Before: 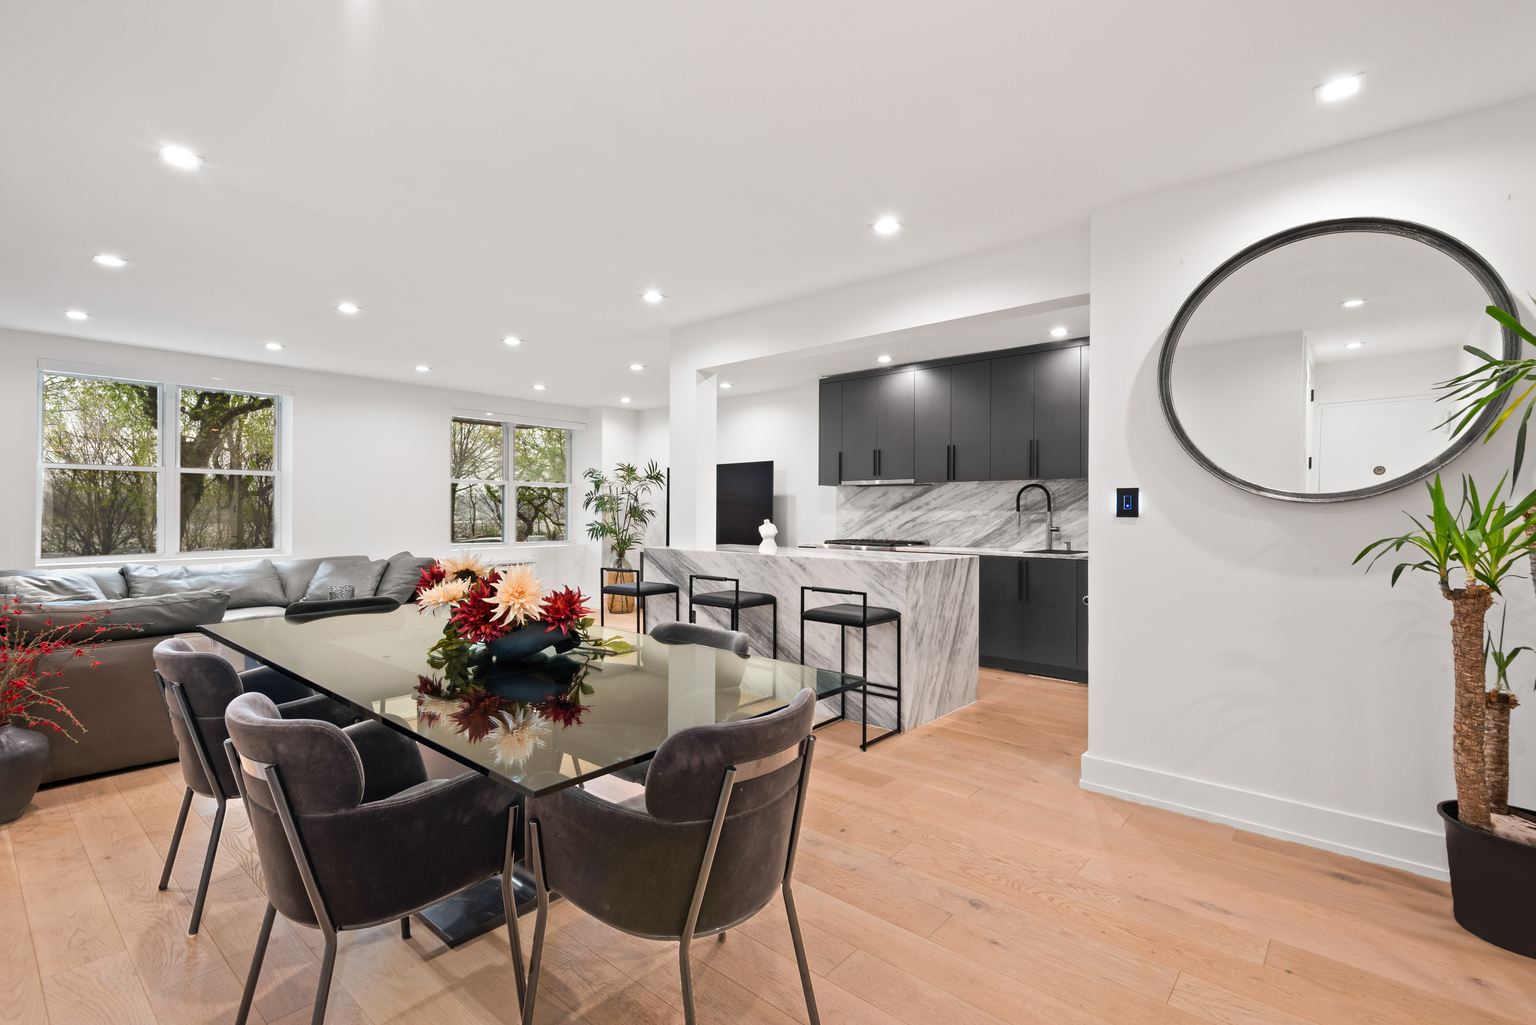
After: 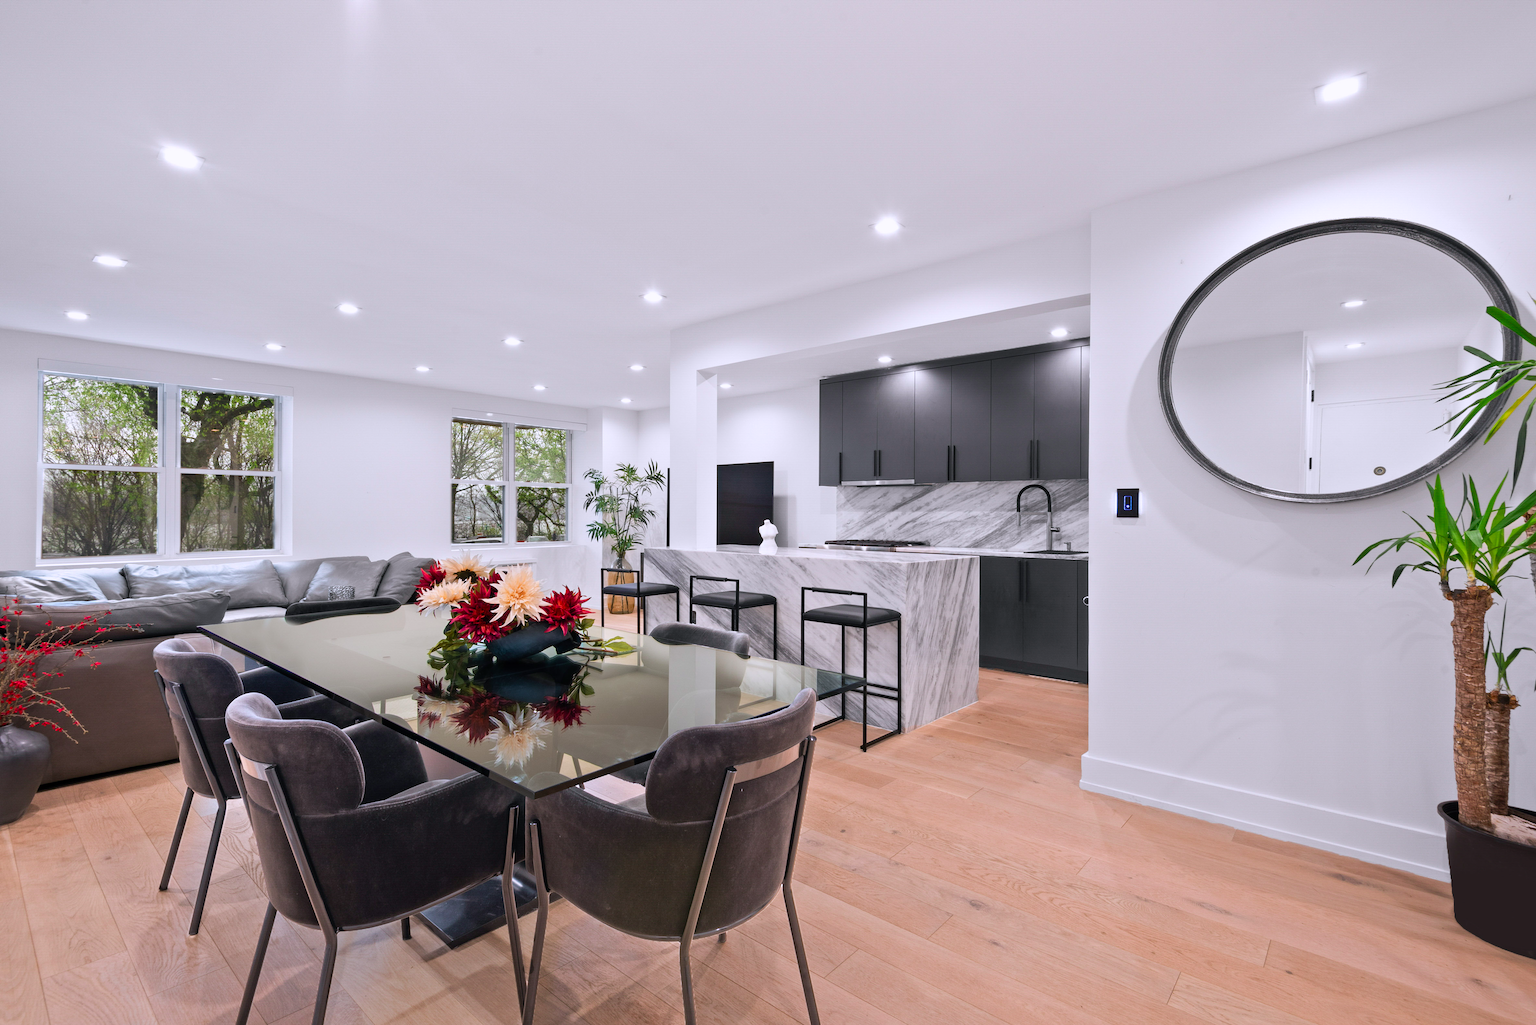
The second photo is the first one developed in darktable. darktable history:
color correction: highlights a* 8.08, highlights b* 3.74
exposure: exposure -0.067 EV, compensate exposure bias true, compensate highlight preservation false
color calibration: output R [0.948, 0.091, -0.04, 0], output G [-0.3, 1.384, -0.085, 0], output B [-0.108, 0.061, 1.08, 0], x 0.372, y 0.386, temperature 4285.31 K
